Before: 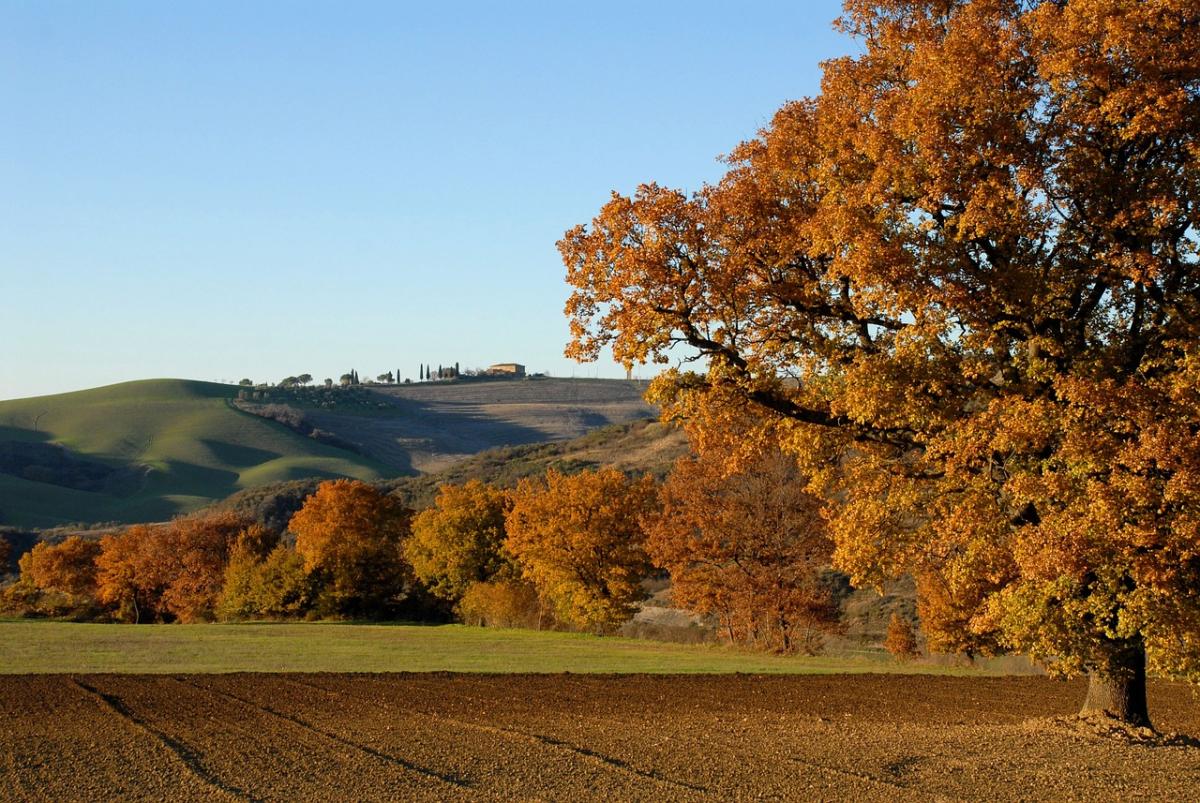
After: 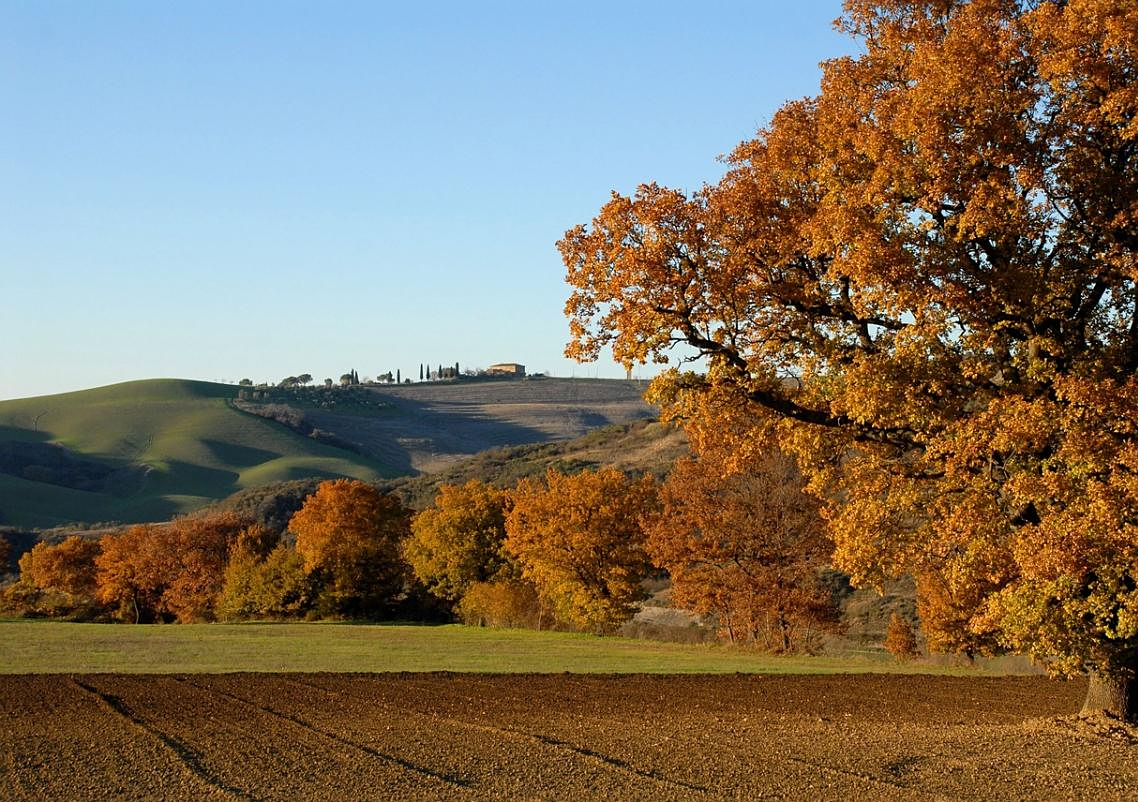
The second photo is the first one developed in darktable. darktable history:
crop and rotate: right 5.139%
sharpen: radius 1.296, amount 0.296, threshold 0.117
